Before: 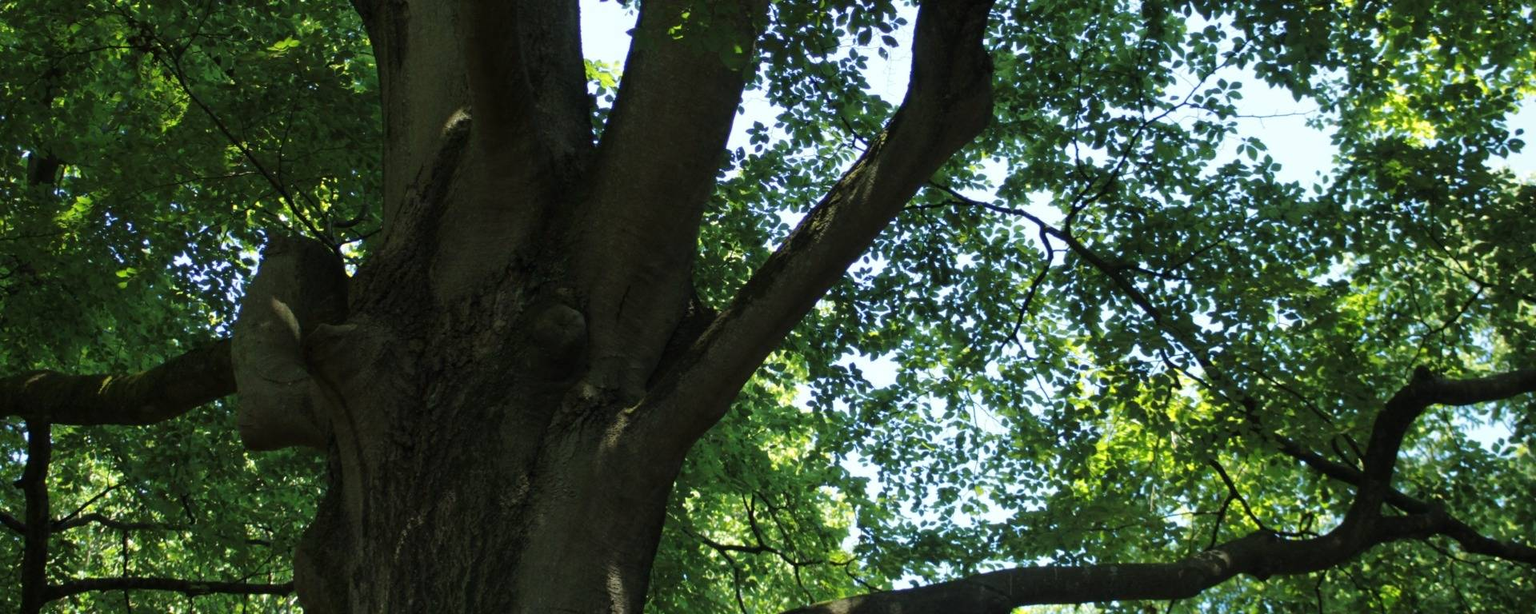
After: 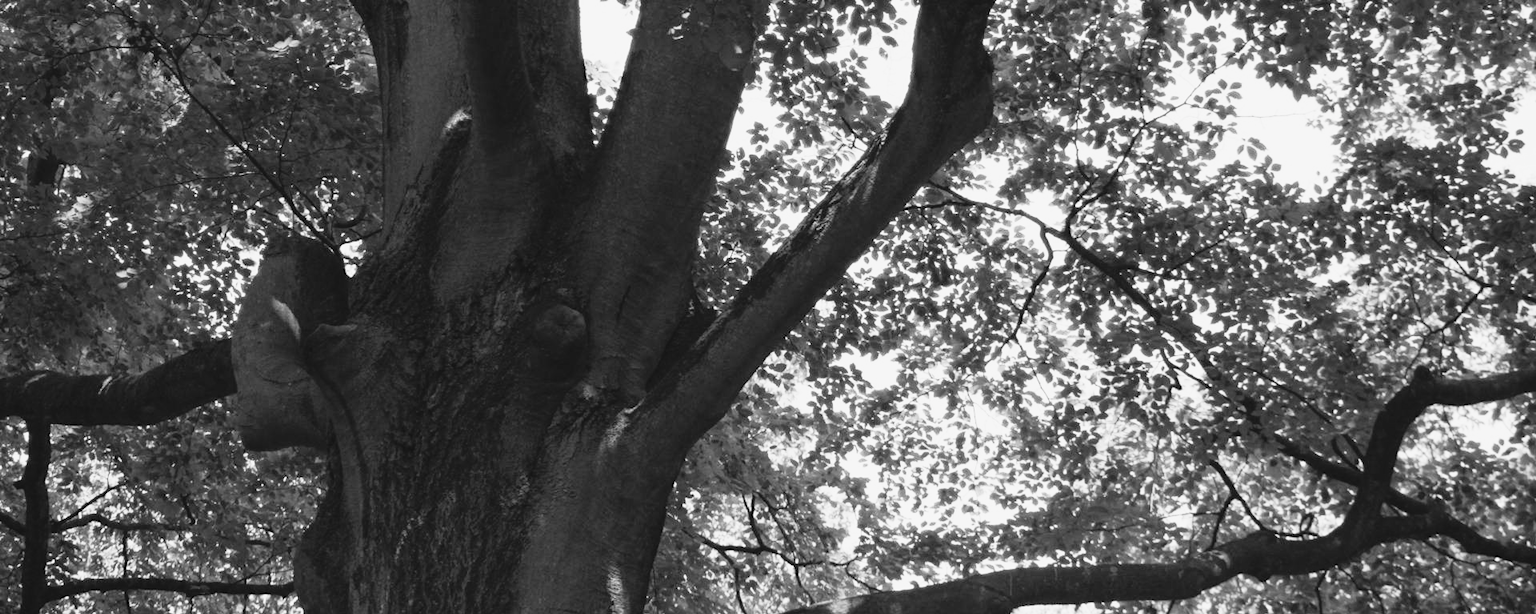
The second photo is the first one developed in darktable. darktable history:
tone curve: curves: ch0 [(0, 0.052) (0.207, 0.35) (0.392, 0.592) (0.54, 0.803) (0.725, 0.922) (0.99, 0.974)], color space Lab, independent channels, preserve colors none
color calibration "t3mujinpack channel mixer": output gray [0.18, 0.41, 0.41, 0], gray › normalize channels true, illuminant same as pipeline (D50), adaptation XYZ, x 0.346, y 0.359, gamut compression 0
